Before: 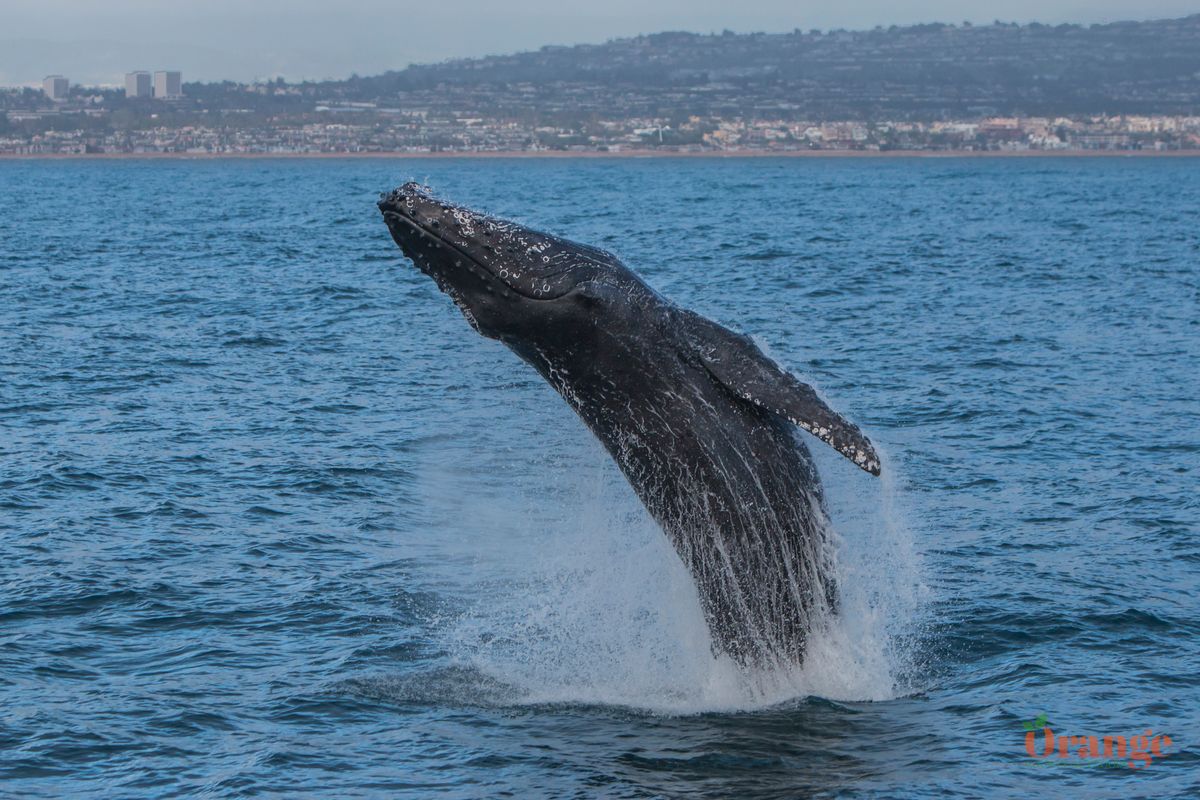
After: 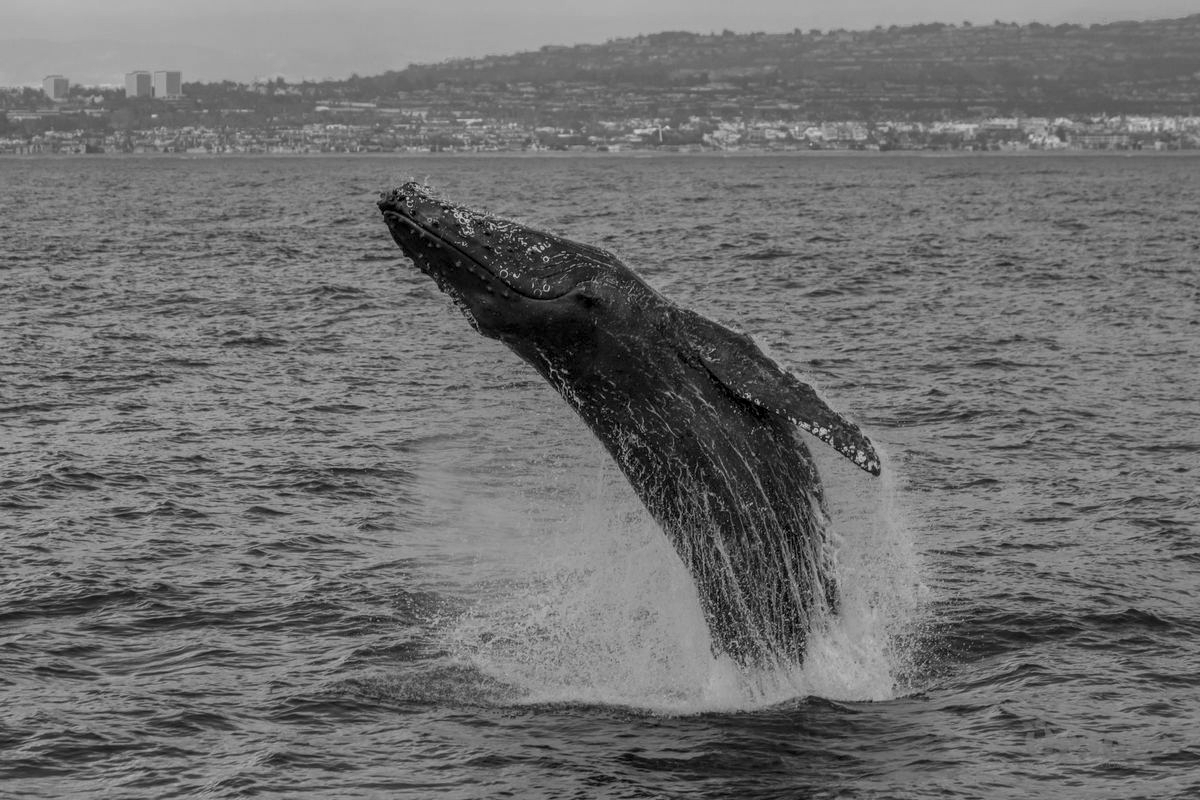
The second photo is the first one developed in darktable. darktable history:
local contrast: detail 130%
white balance: emerald 1
monochrome: a 32, b 64, size 2.3
